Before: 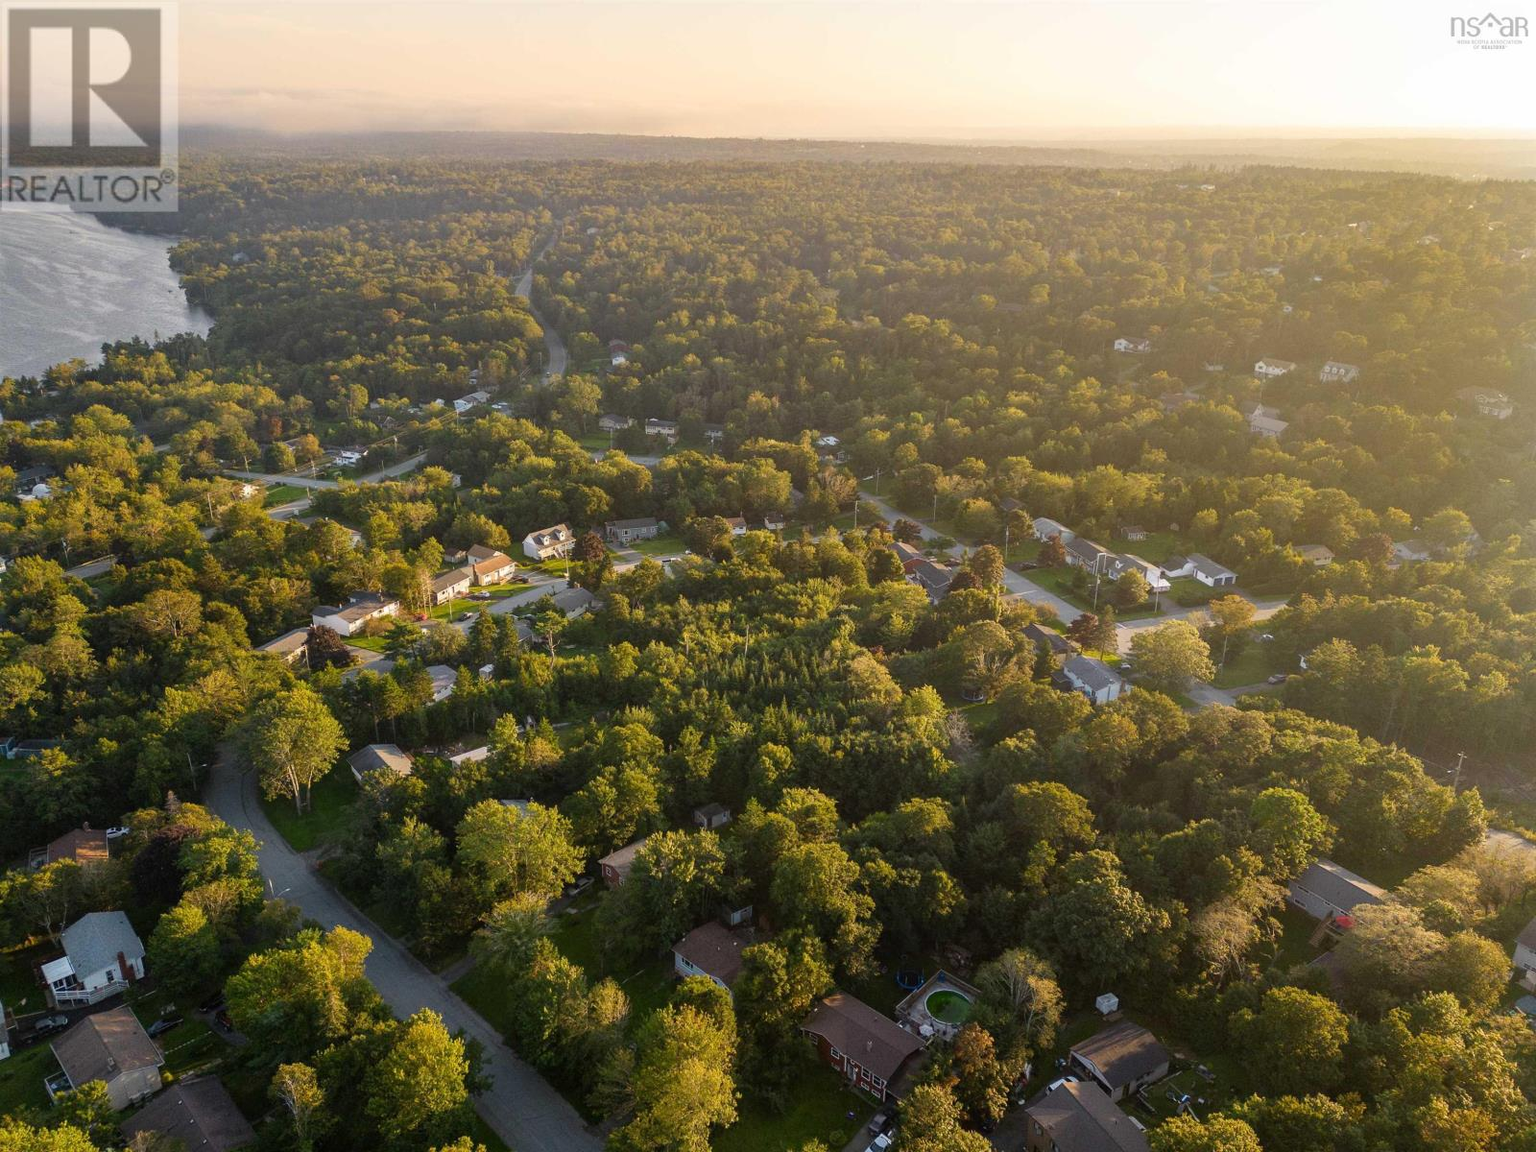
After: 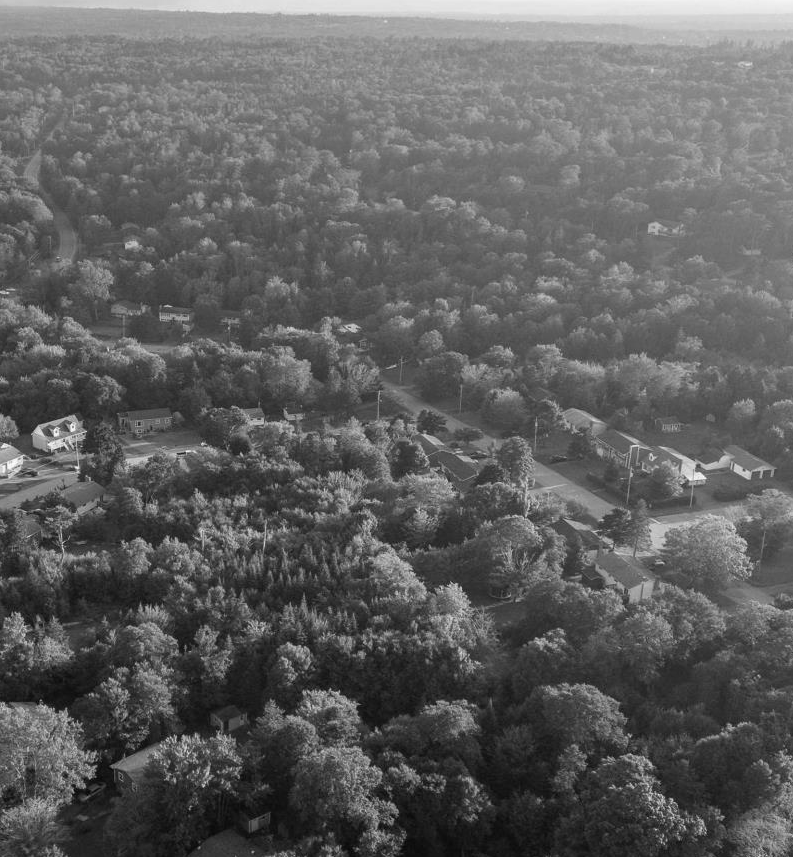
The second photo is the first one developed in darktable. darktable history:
crop: left 32.075%, top 10.976%, right 18.355%, bottom 17.596%
monochrome: on, module defaults
